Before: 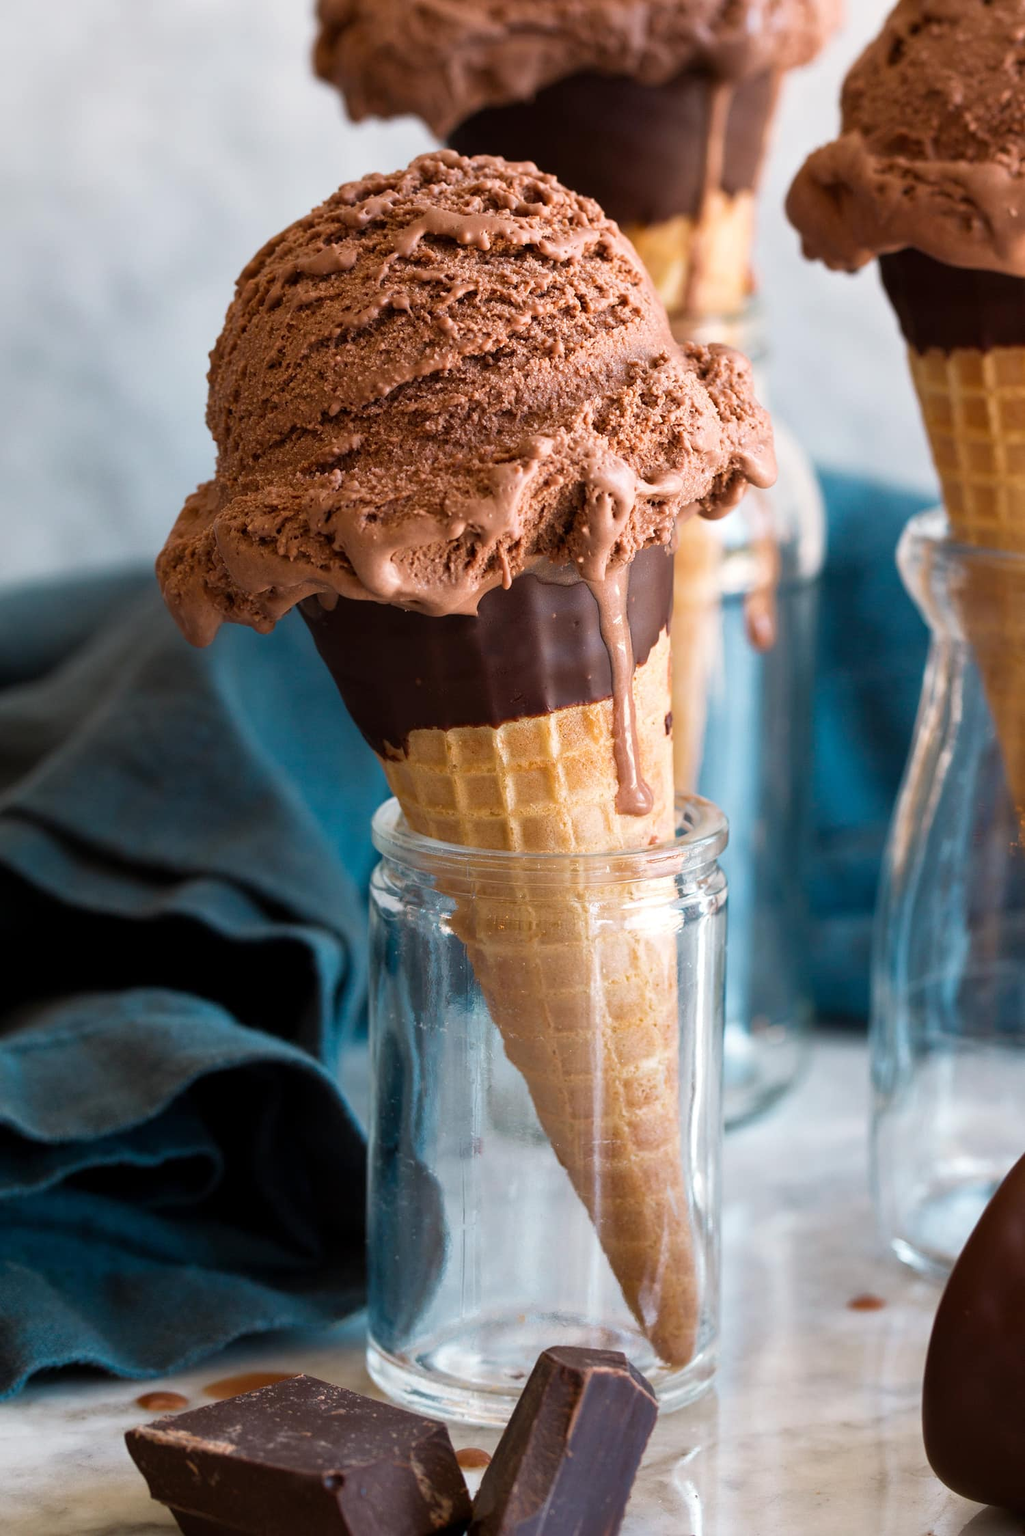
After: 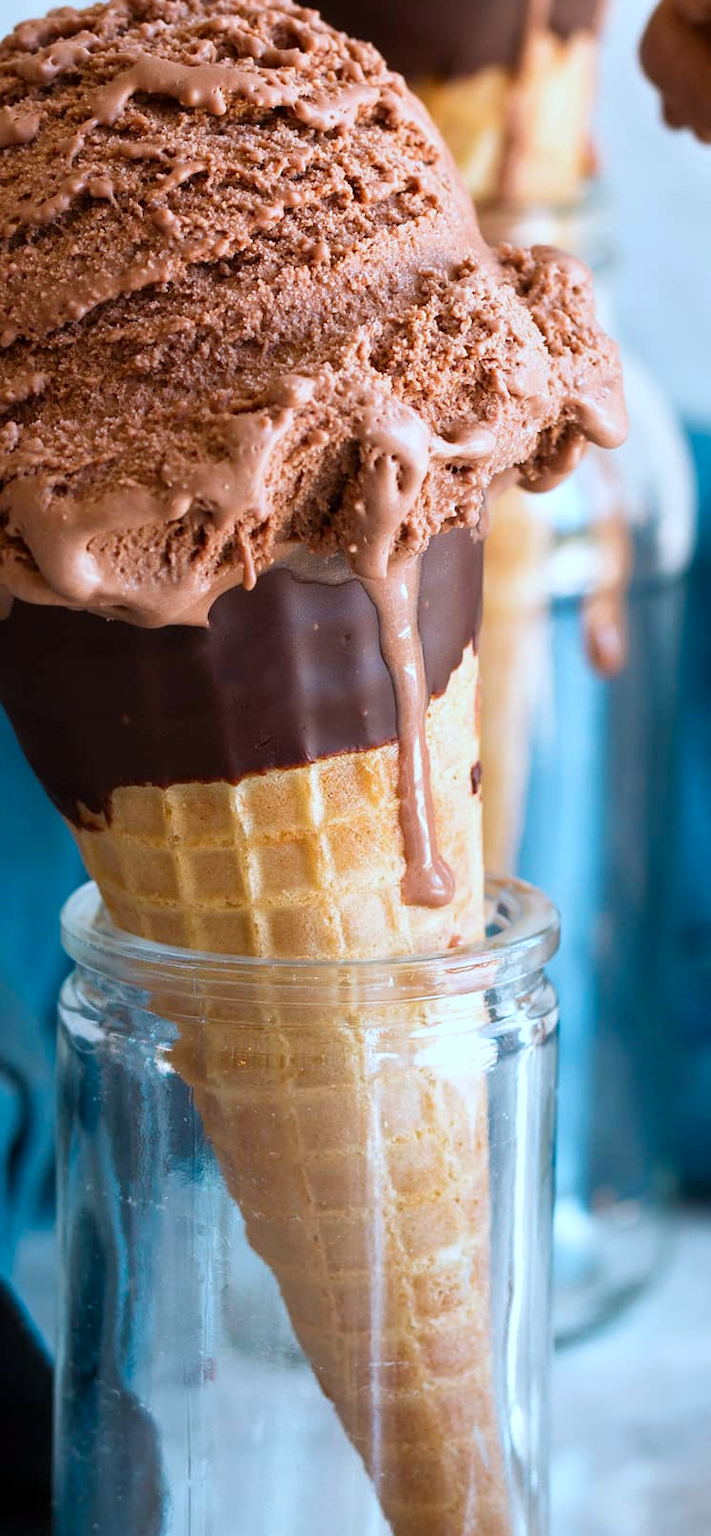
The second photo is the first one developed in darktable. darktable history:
crop: left 32.075%, top 10.976%, right 18.355%, bottom 17.596%
tone equalizer: on, module defaults
color correction: saturation 1.11
color calibration: illuminant F (fluorescent), F source F9 (Cool White Deluxe 4150 K) – high CRI, x 0.374, y 0.373, temperature 4158.34 K
exposure: compensate highlight preservation false
